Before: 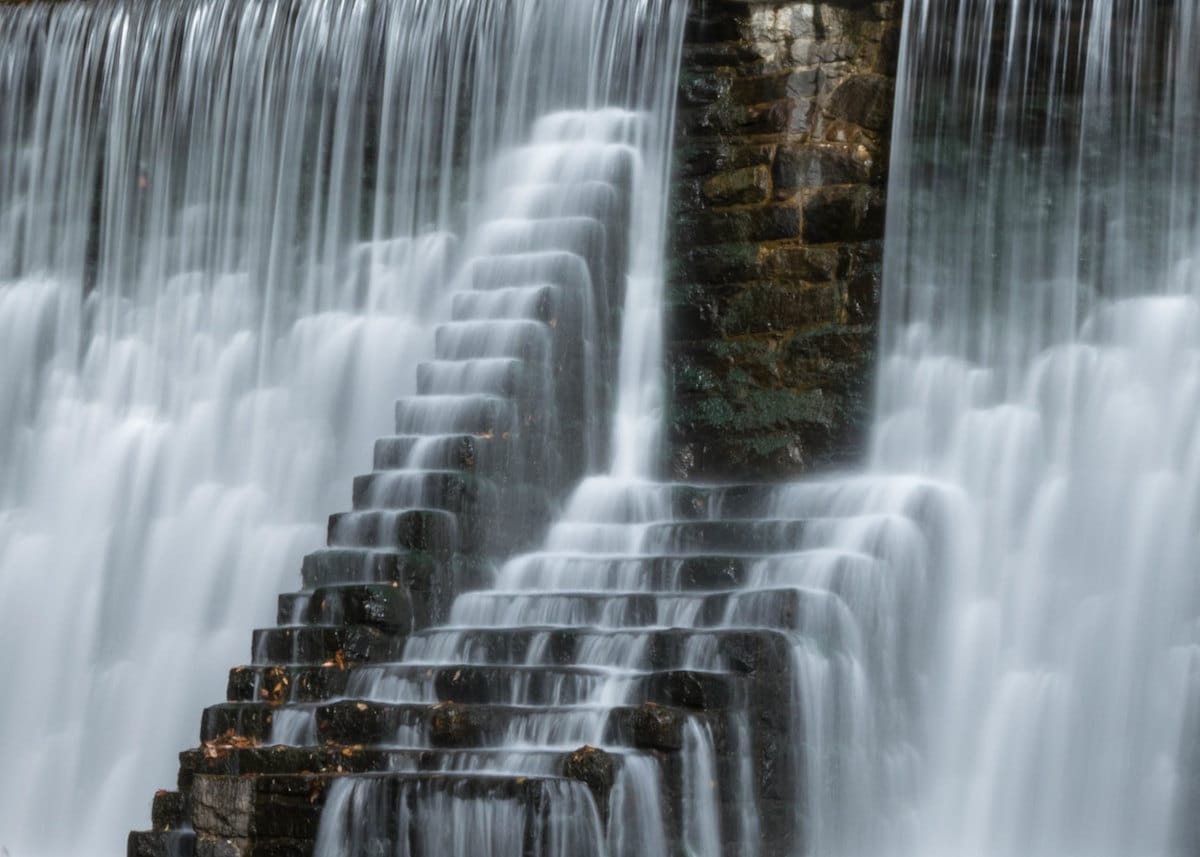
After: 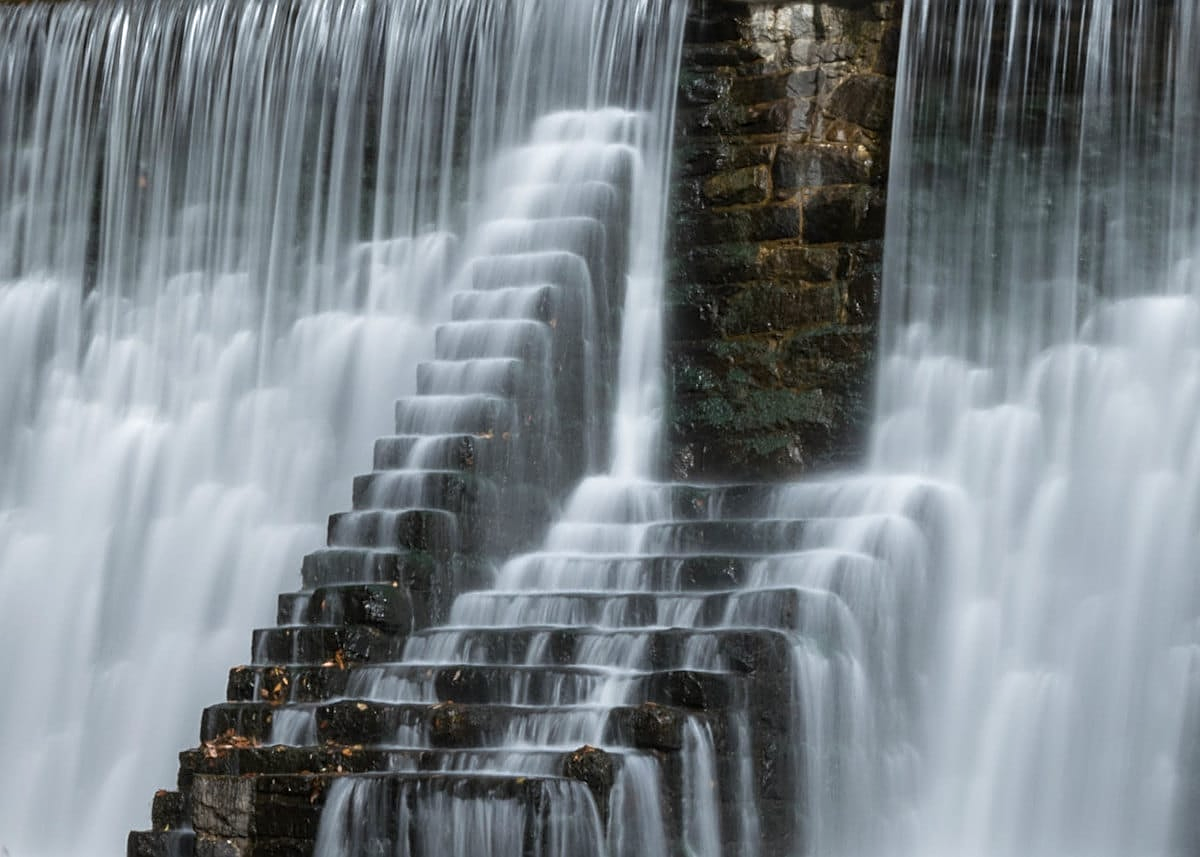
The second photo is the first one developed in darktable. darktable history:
tone equalizer: on, module defaults
sharpen: on, module defaults
contrast brightness saturation: saturation -0.05
